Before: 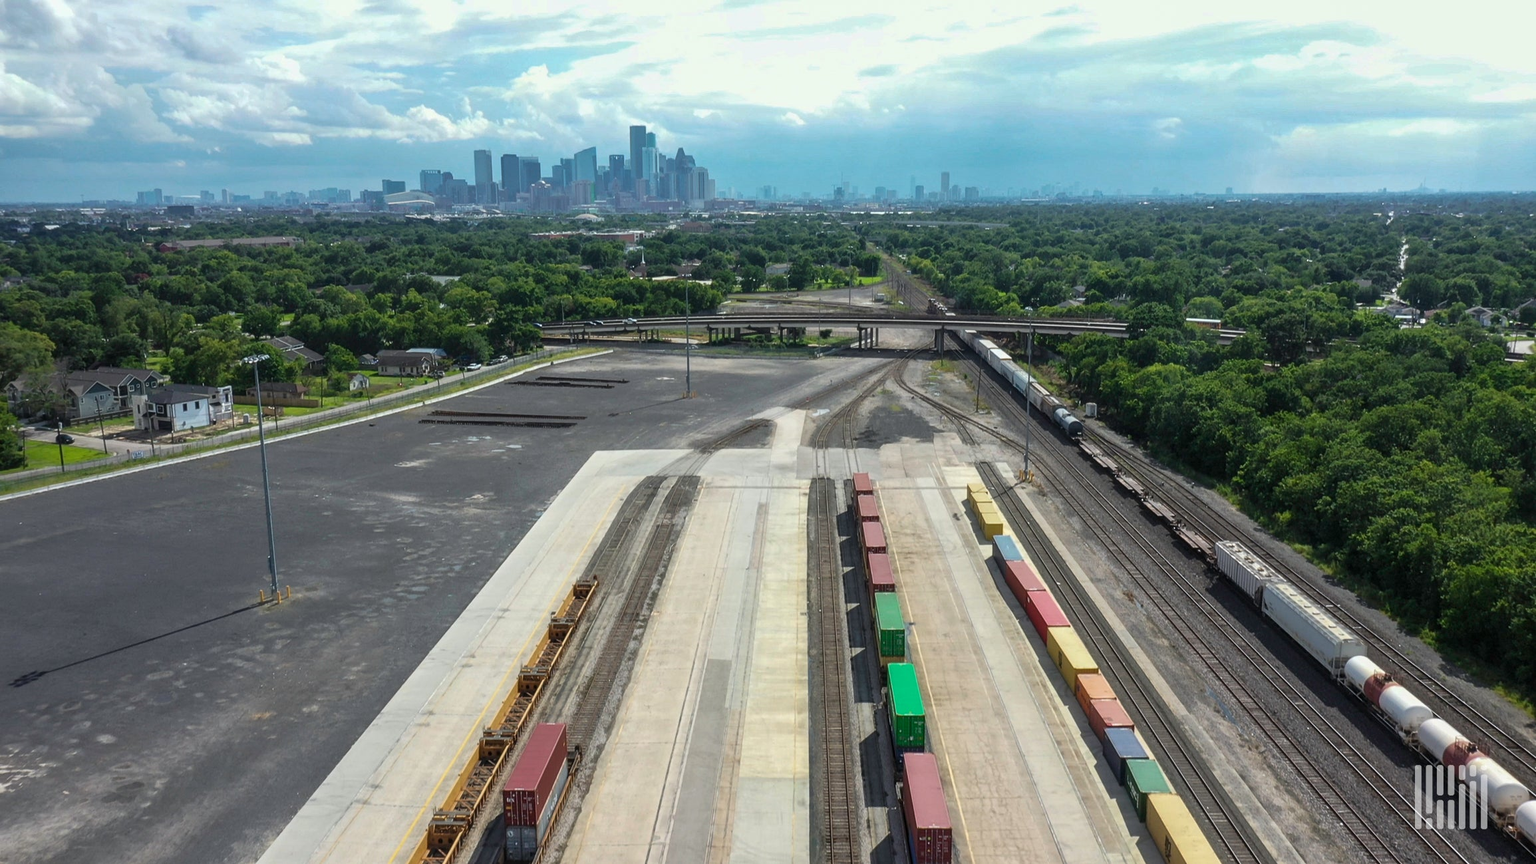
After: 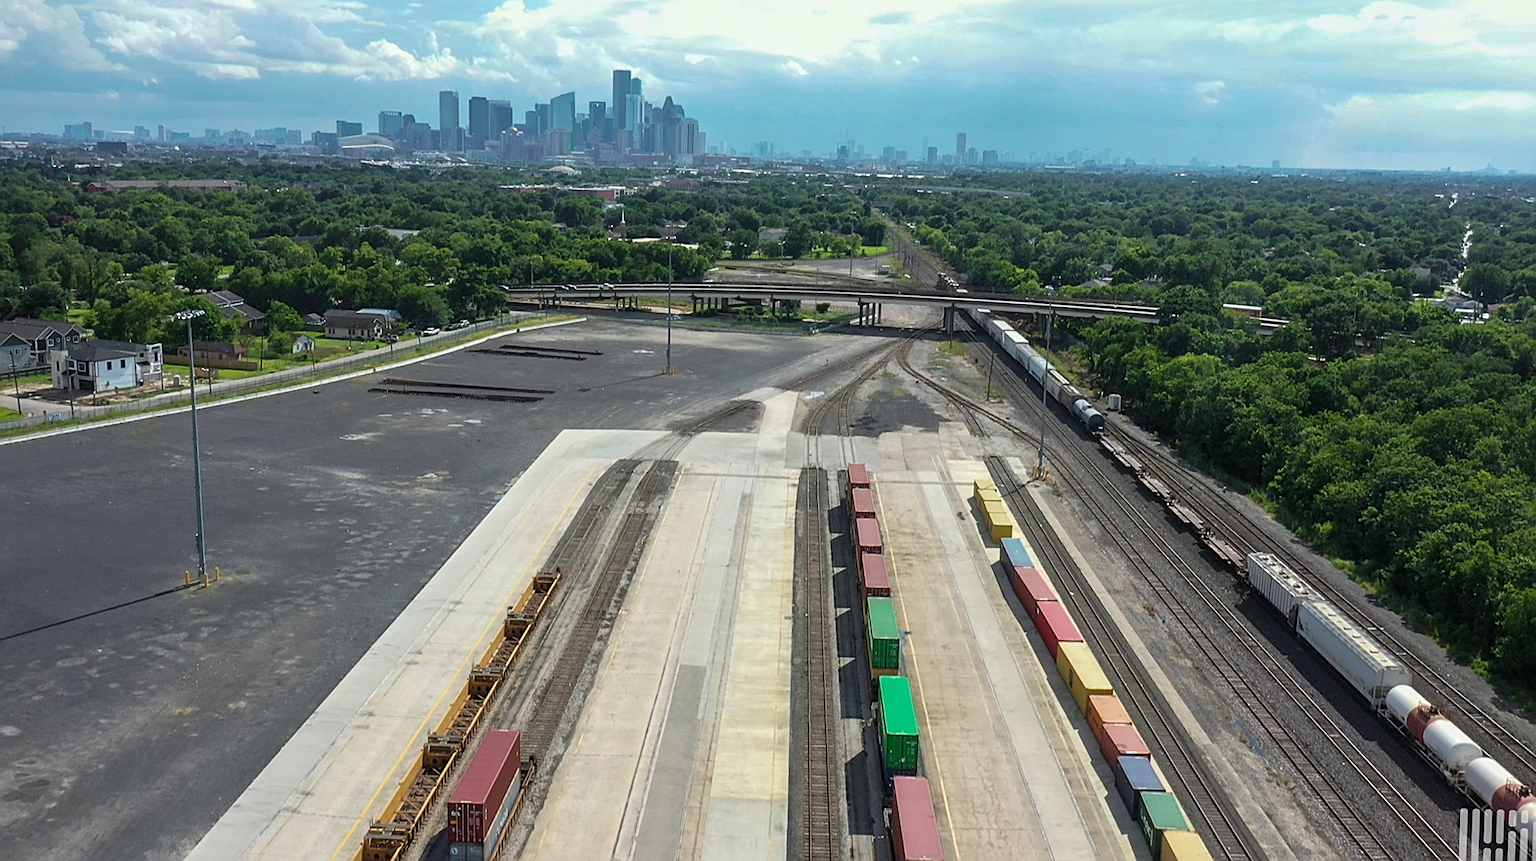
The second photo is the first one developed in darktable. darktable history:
sharpen: on, module defaults
crop and rotate: angle -1.92°, left 3.147%, top 4.283%, right 1.41%, bottom 0.569%
